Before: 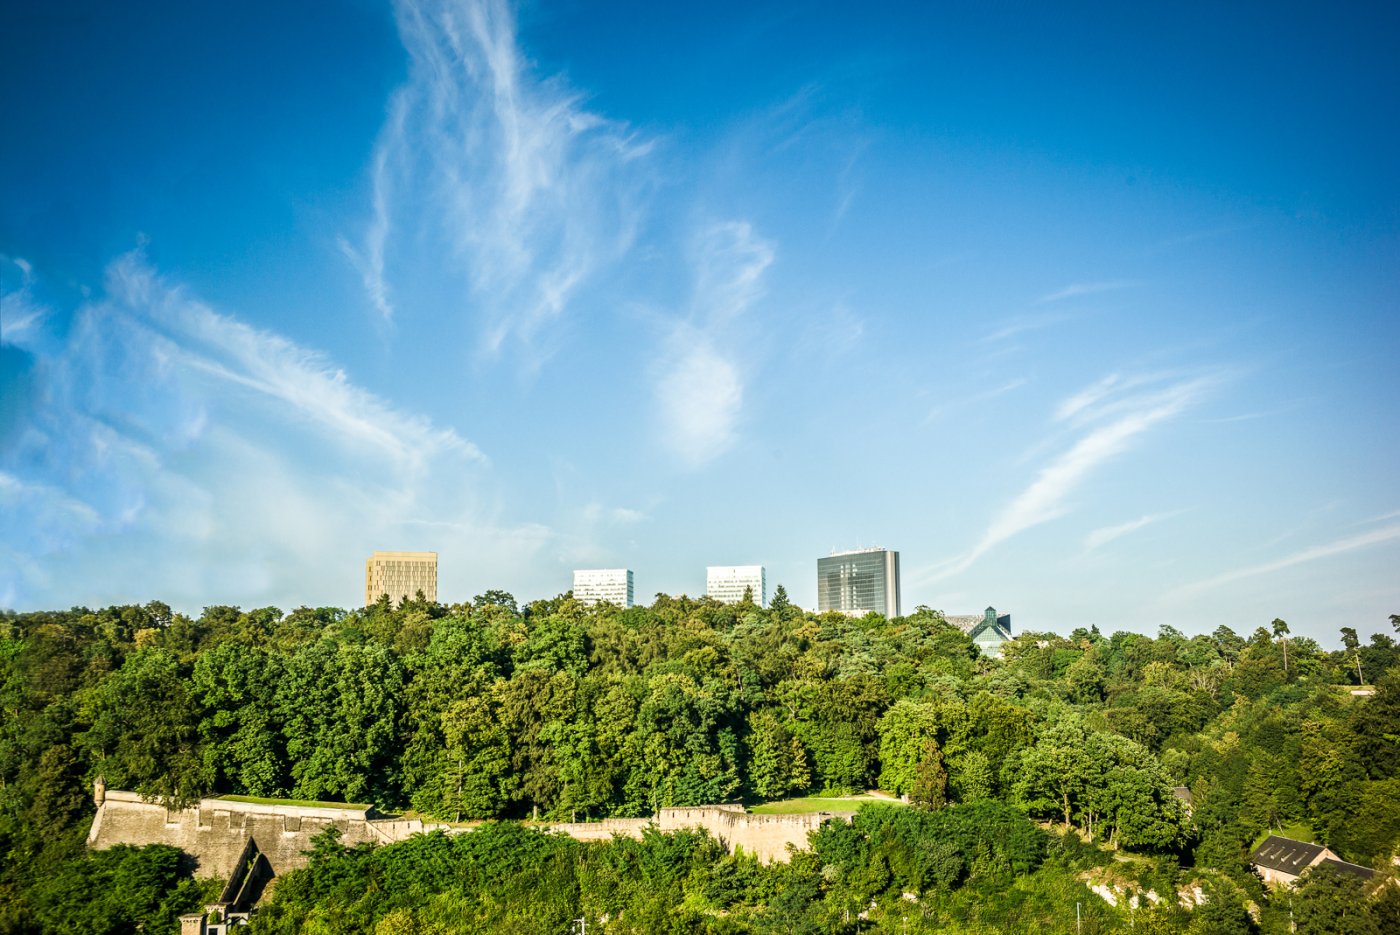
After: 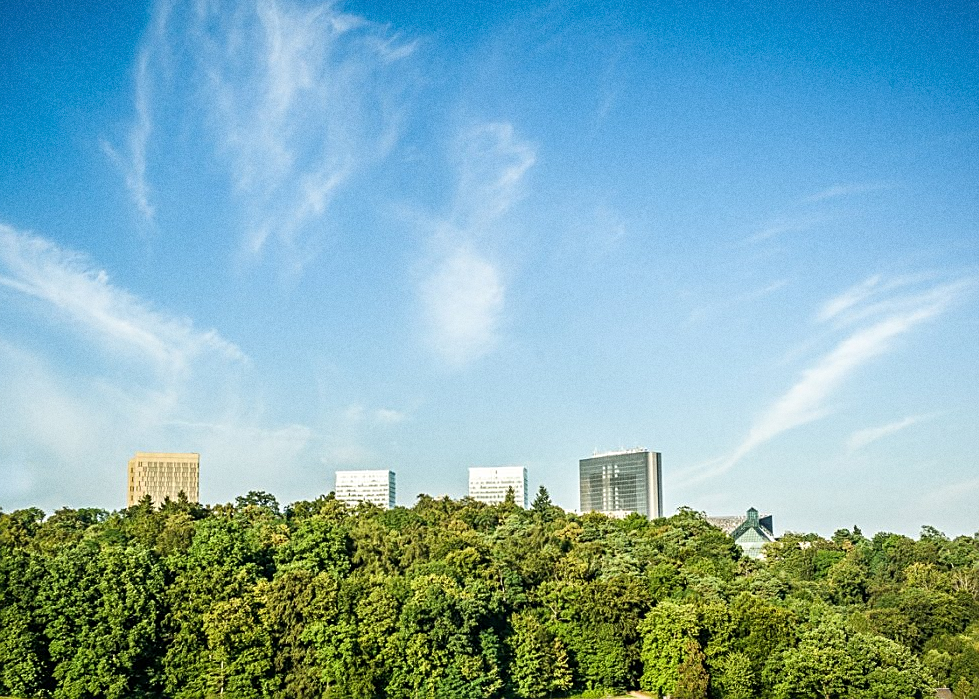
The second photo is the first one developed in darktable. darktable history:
crop and rotate: left 17.046%, top 10.659%, right 12.989%, bottom 14.553%
grain: coarseness 0.09 ISO
tone curve: color space Lab, linked channels, preserve colors none
sharpen: on, module defaults
